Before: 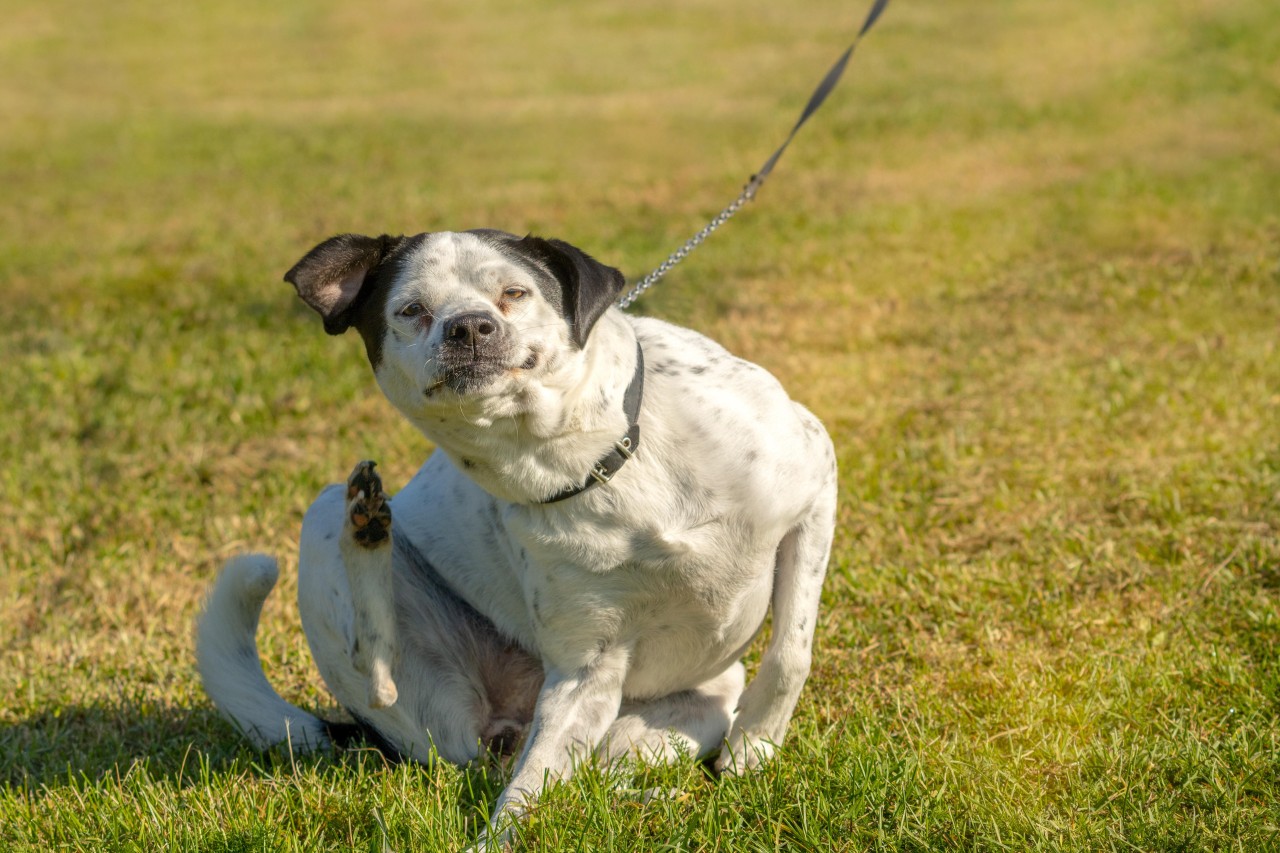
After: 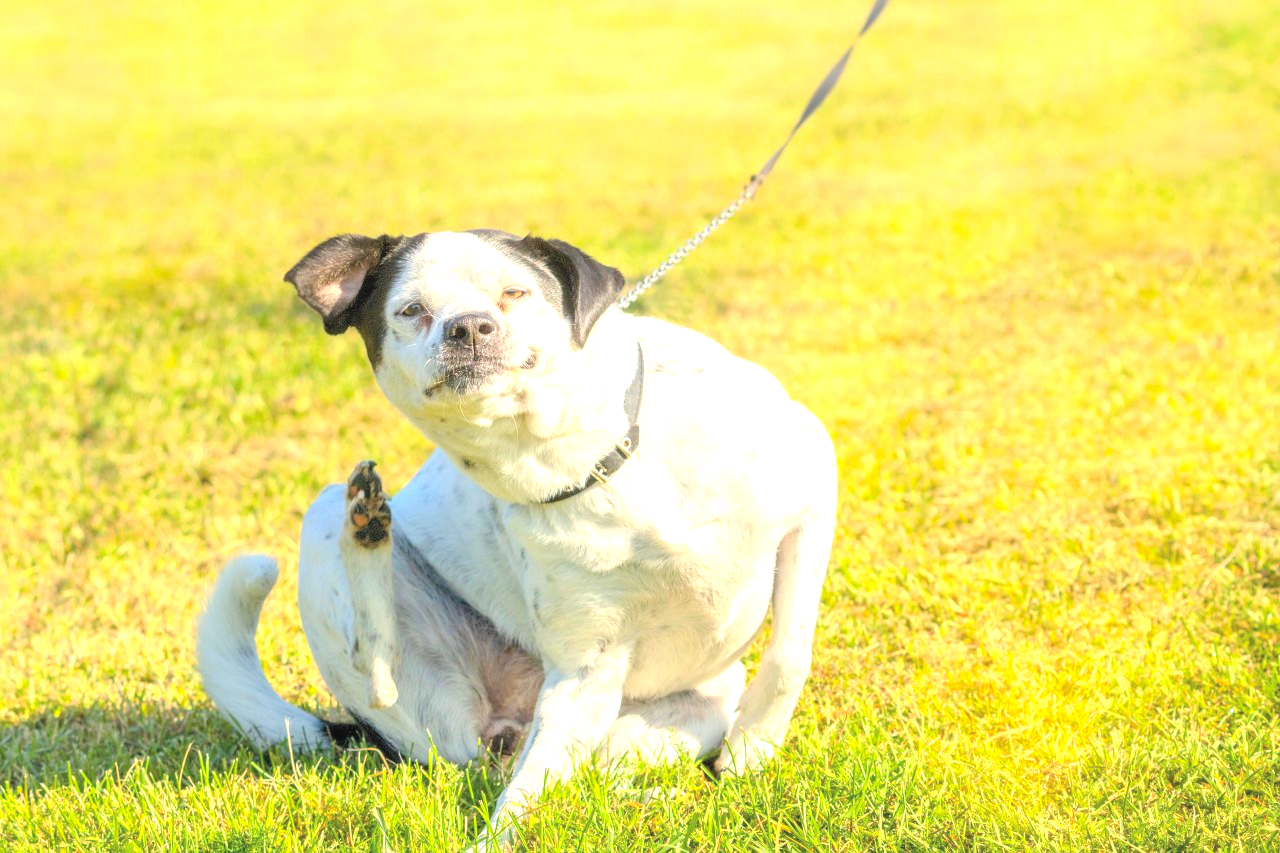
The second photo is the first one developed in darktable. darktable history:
contrast brightness saturation: contrast 0.1, brightness 0.3, saturation 0.14
exposure: black level correction 0, exposure 1.45 EV, compensate exposure bias true, compensate highlight preservation false
